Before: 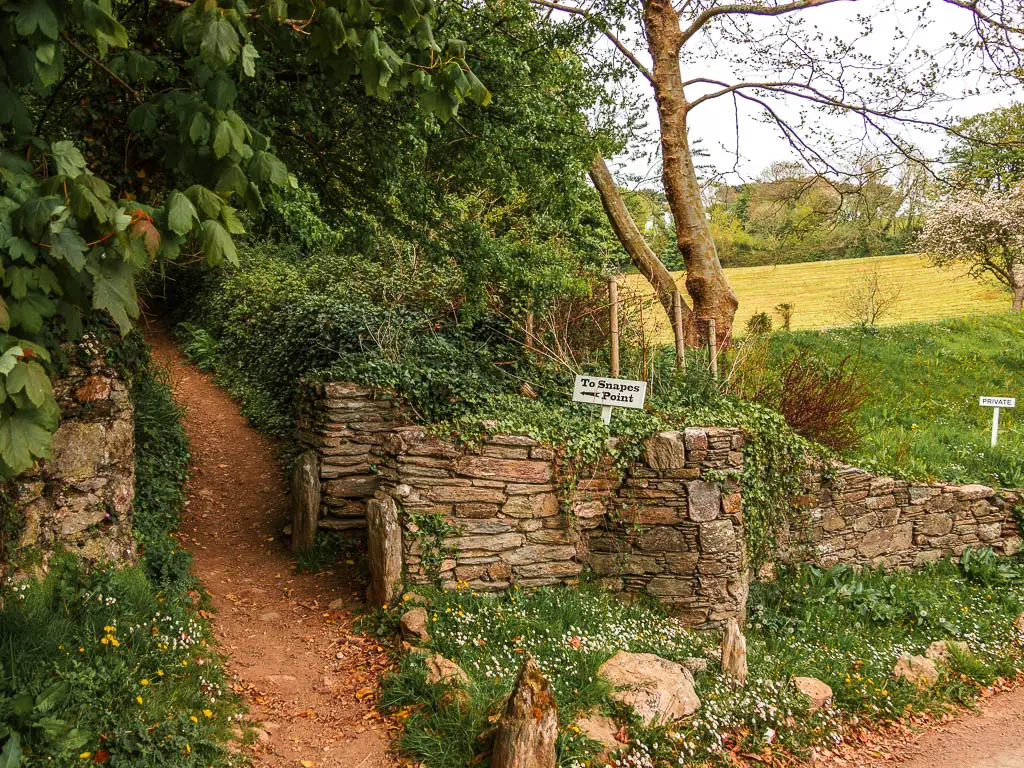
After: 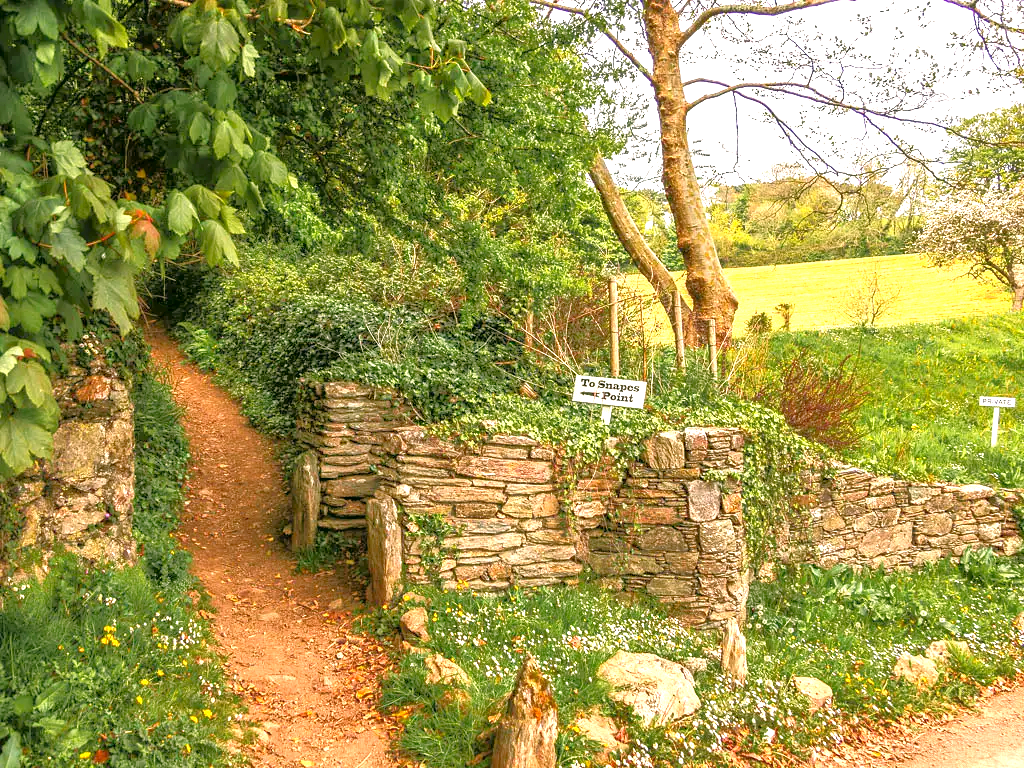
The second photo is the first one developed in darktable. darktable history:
color correction: highlights a* 4.43, highlights b* 4.97, shadows a* -8, shadows b* 4.67
exposure: exposure 1.071 EV, compensate highlight preservation false
tone equalizer: -7 EV 0.159 EV, -6 EV 0.595 EV, -5 EV 1.12 EV, -4 EV 1.37 EV, -3 EV 1.14 EV, -2 EV 0.6 EV, -1 EV 0.166 EV
